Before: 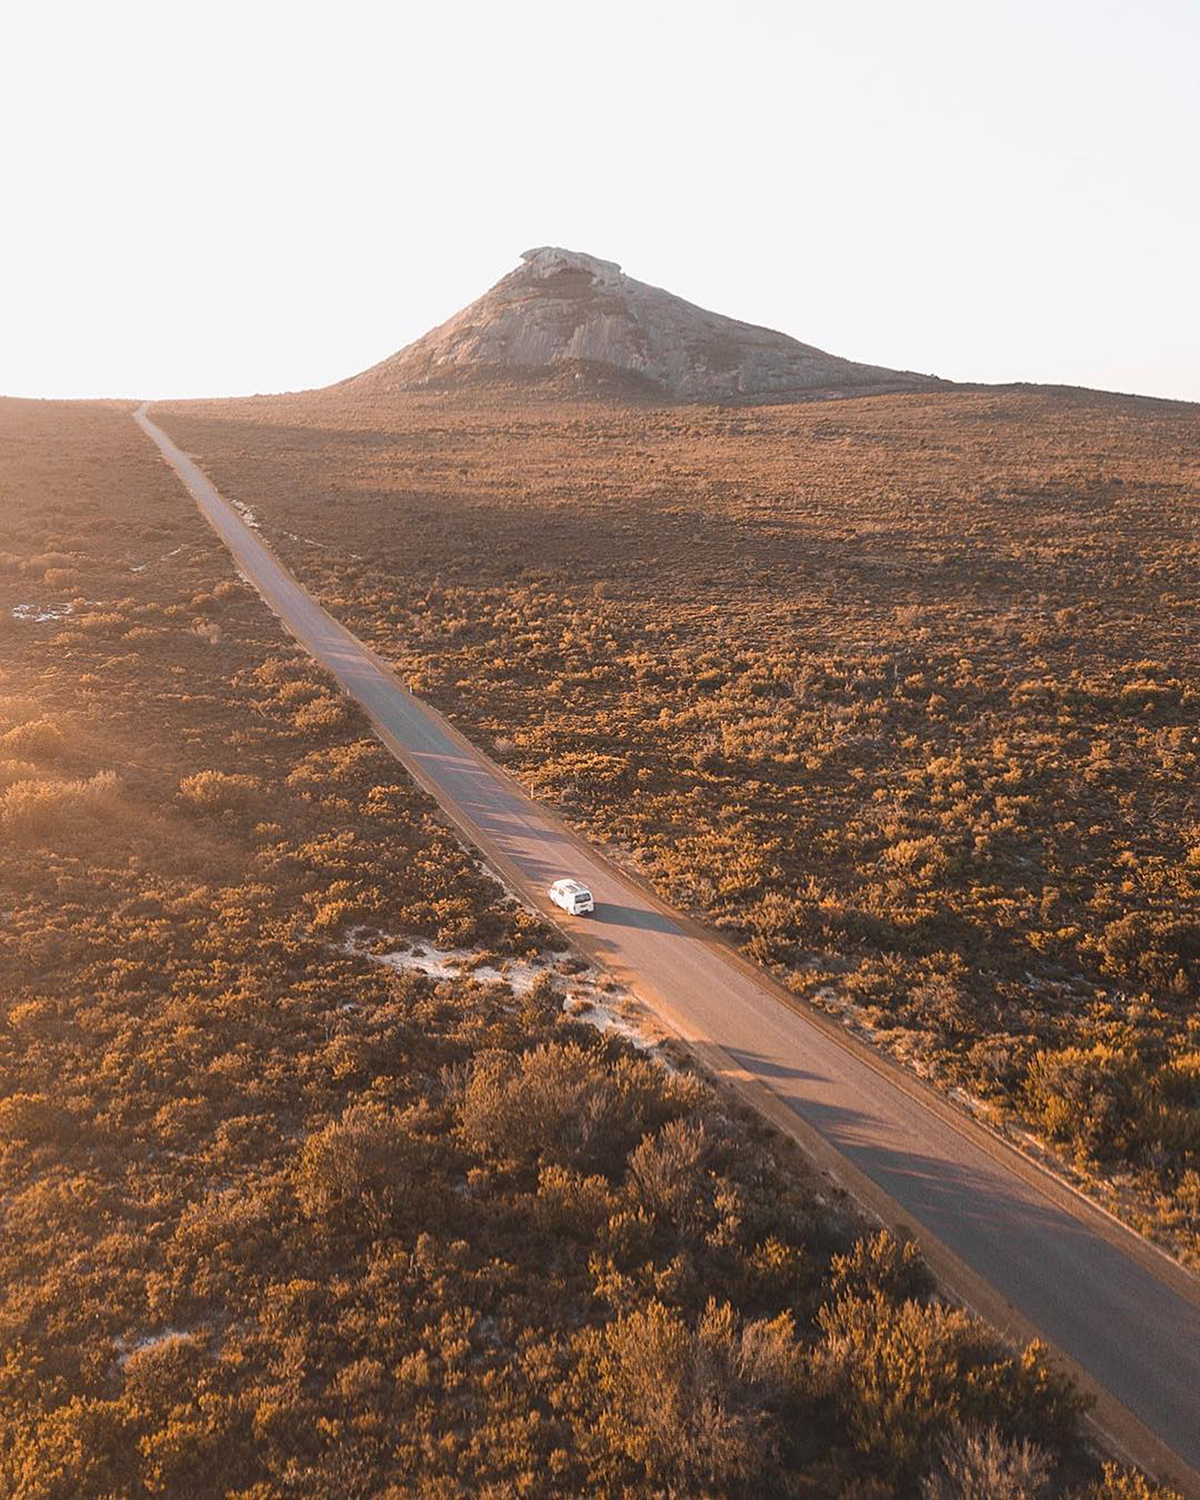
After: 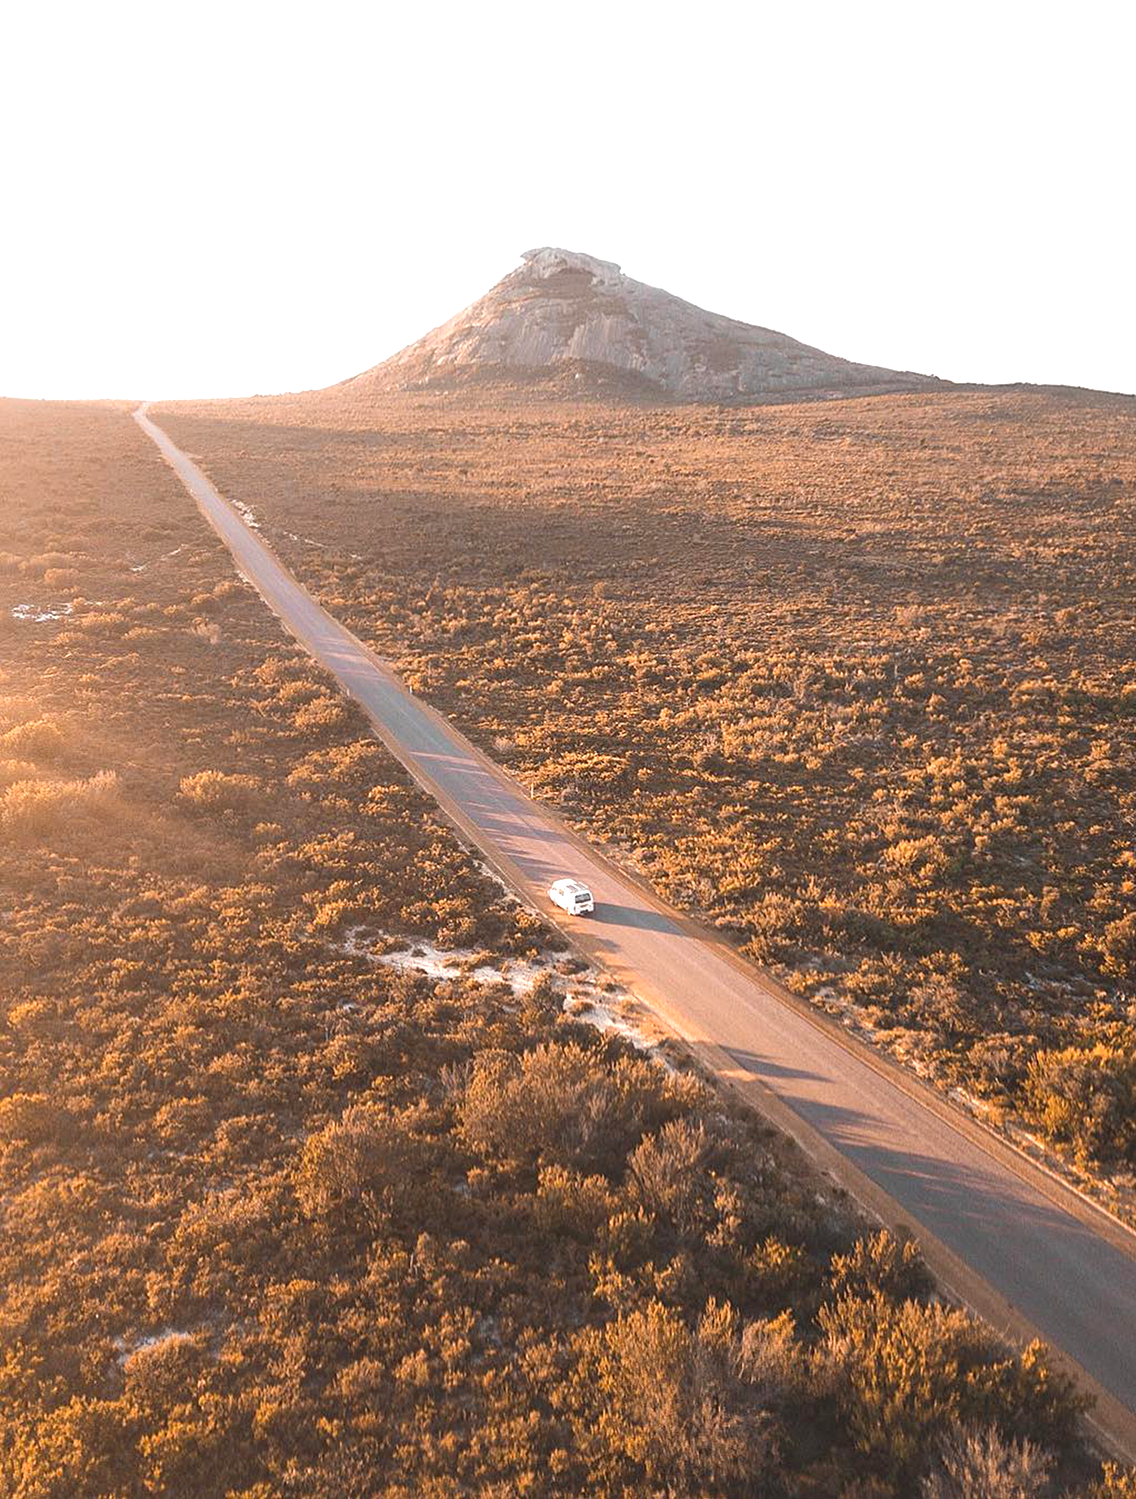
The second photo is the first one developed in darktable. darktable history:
exposure: exposure 0.634 EV, compensate highlight preservation false
tone equalizer: edges refinement/feathering 500, mask exposure compensation -1.57 EV, preserve details no
crop and rotate: left 0%, right 5.277%
